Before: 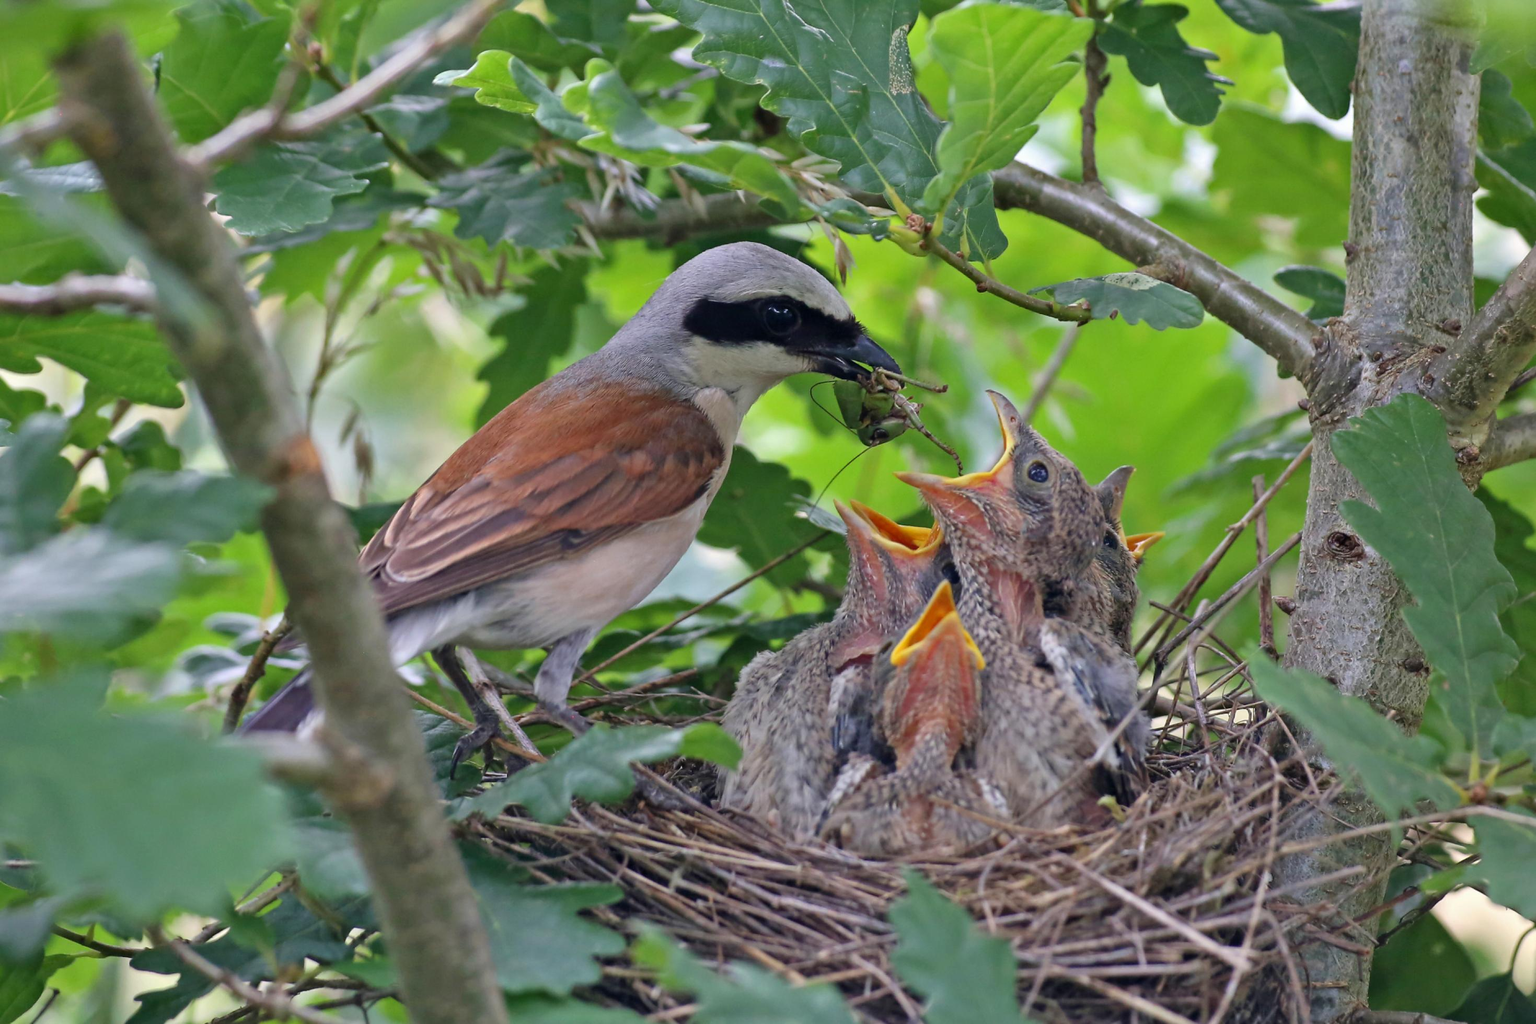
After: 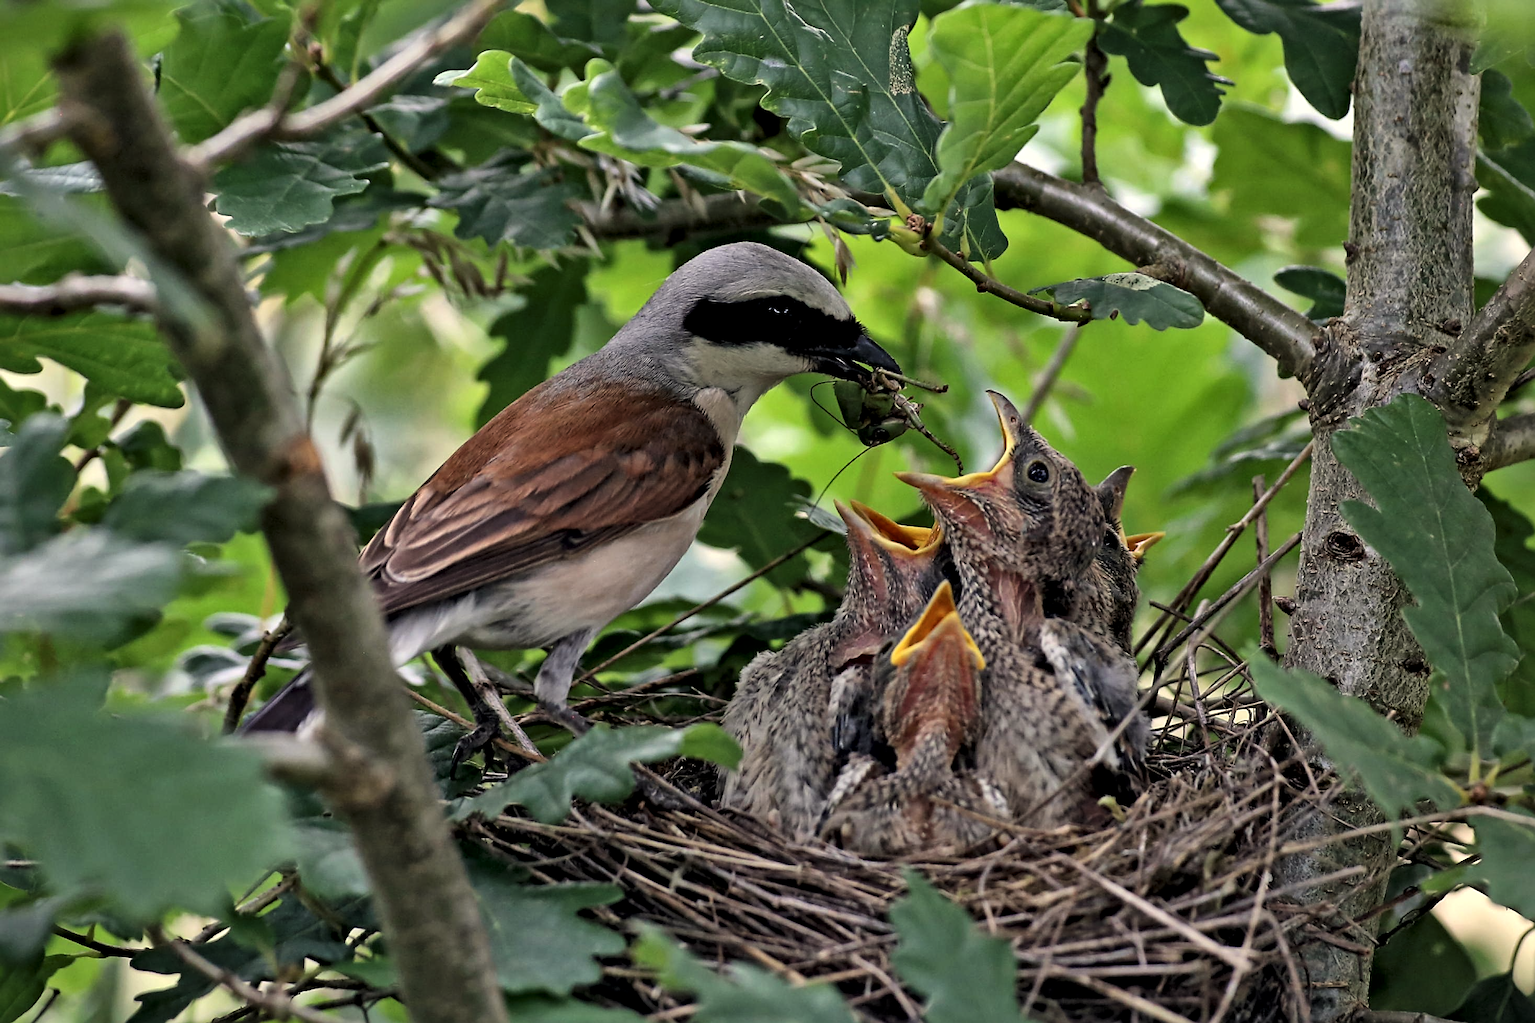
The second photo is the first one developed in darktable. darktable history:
local contrast: mode bilateral grid, contrast 25, coarseness 60, detail 151%, midtone range 0.2
sharpen: on, module defaults
white balance: red 1.029, blue 0.92
levels: levels [0.116, 0.574, 1]
